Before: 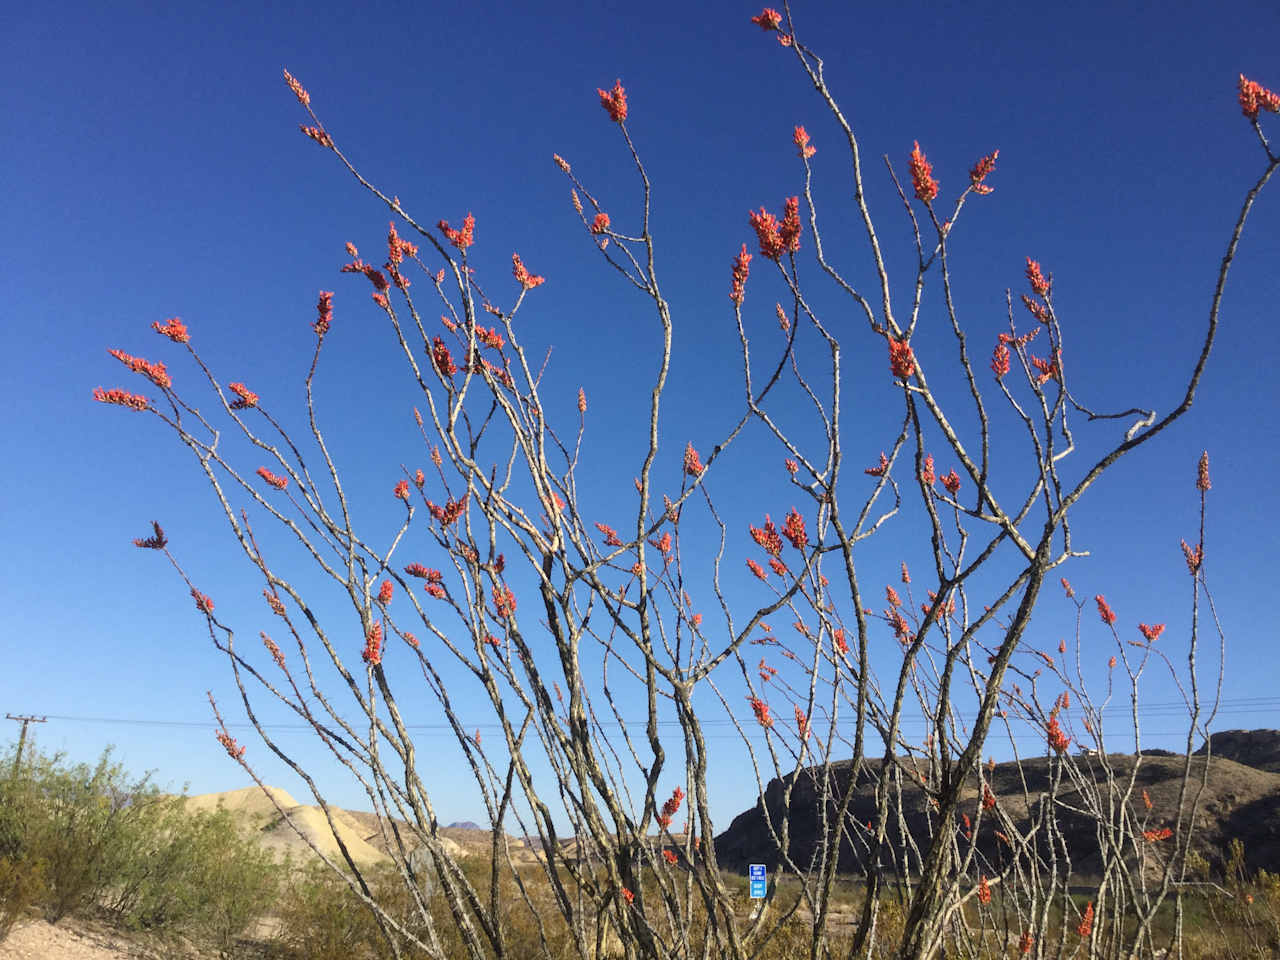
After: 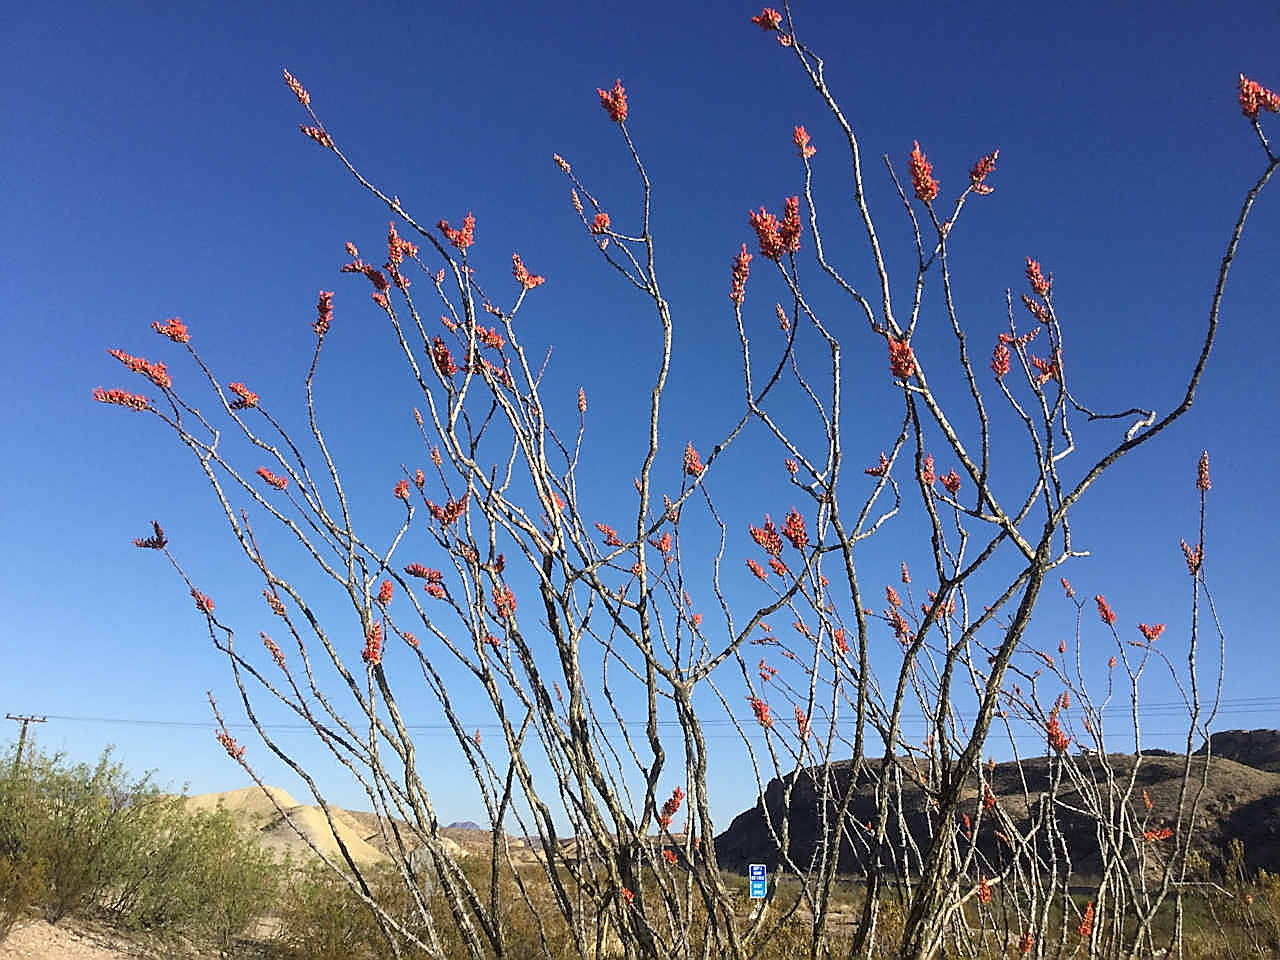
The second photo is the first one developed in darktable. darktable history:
sharpen: radius 1.388, amount 1.235, threshold 0.772
